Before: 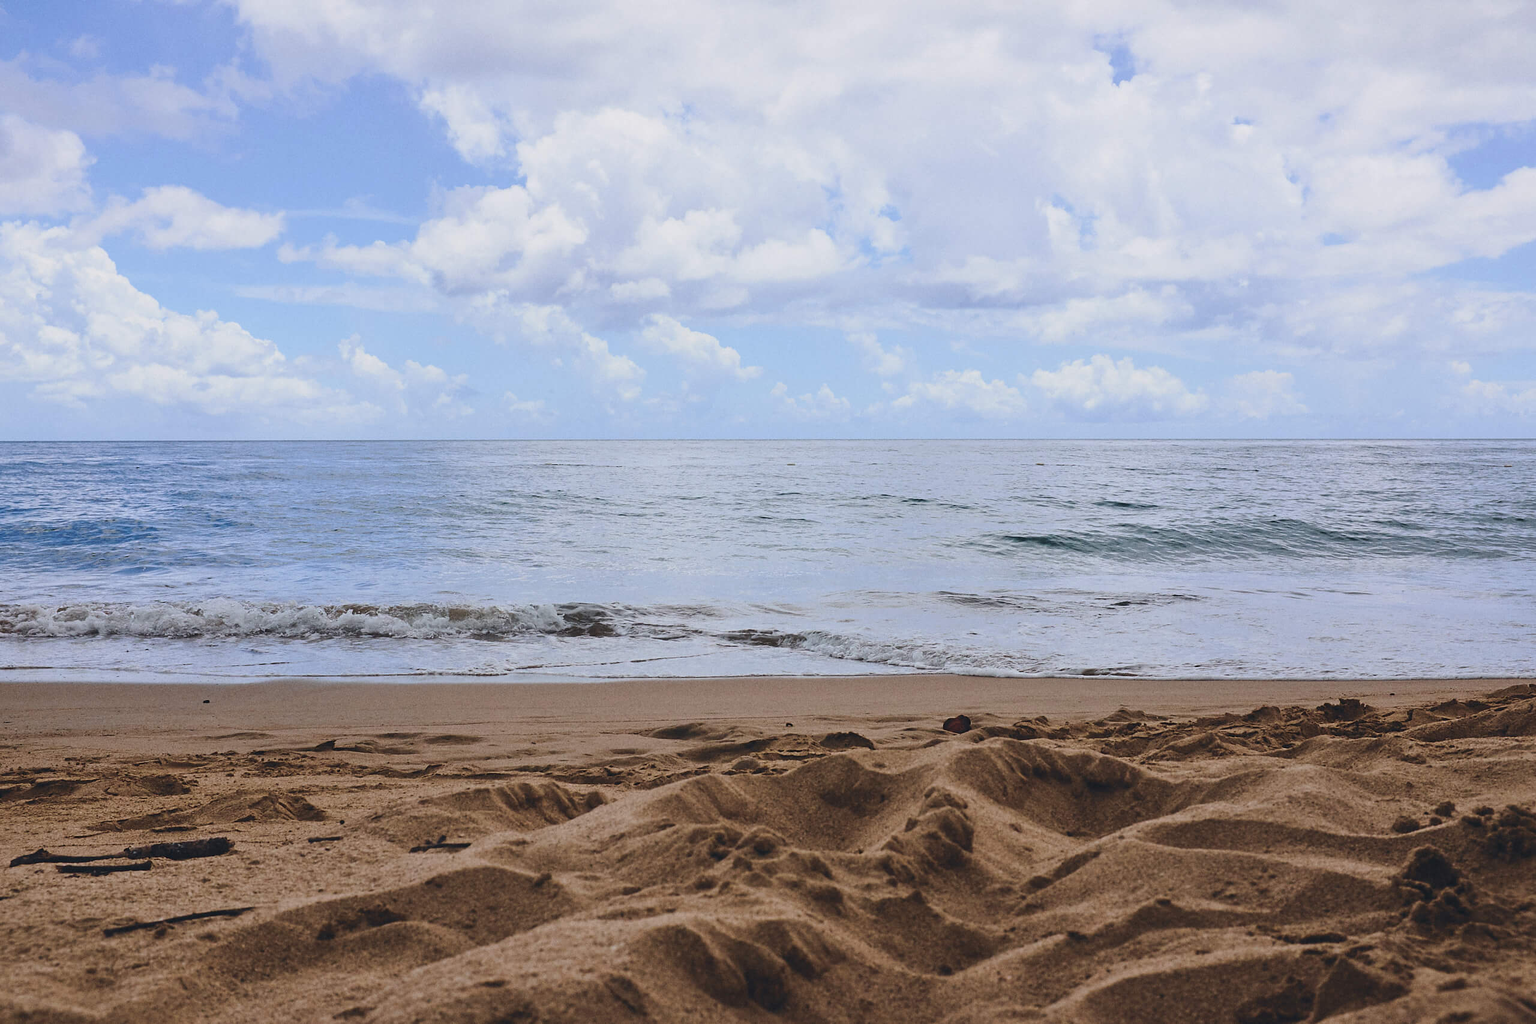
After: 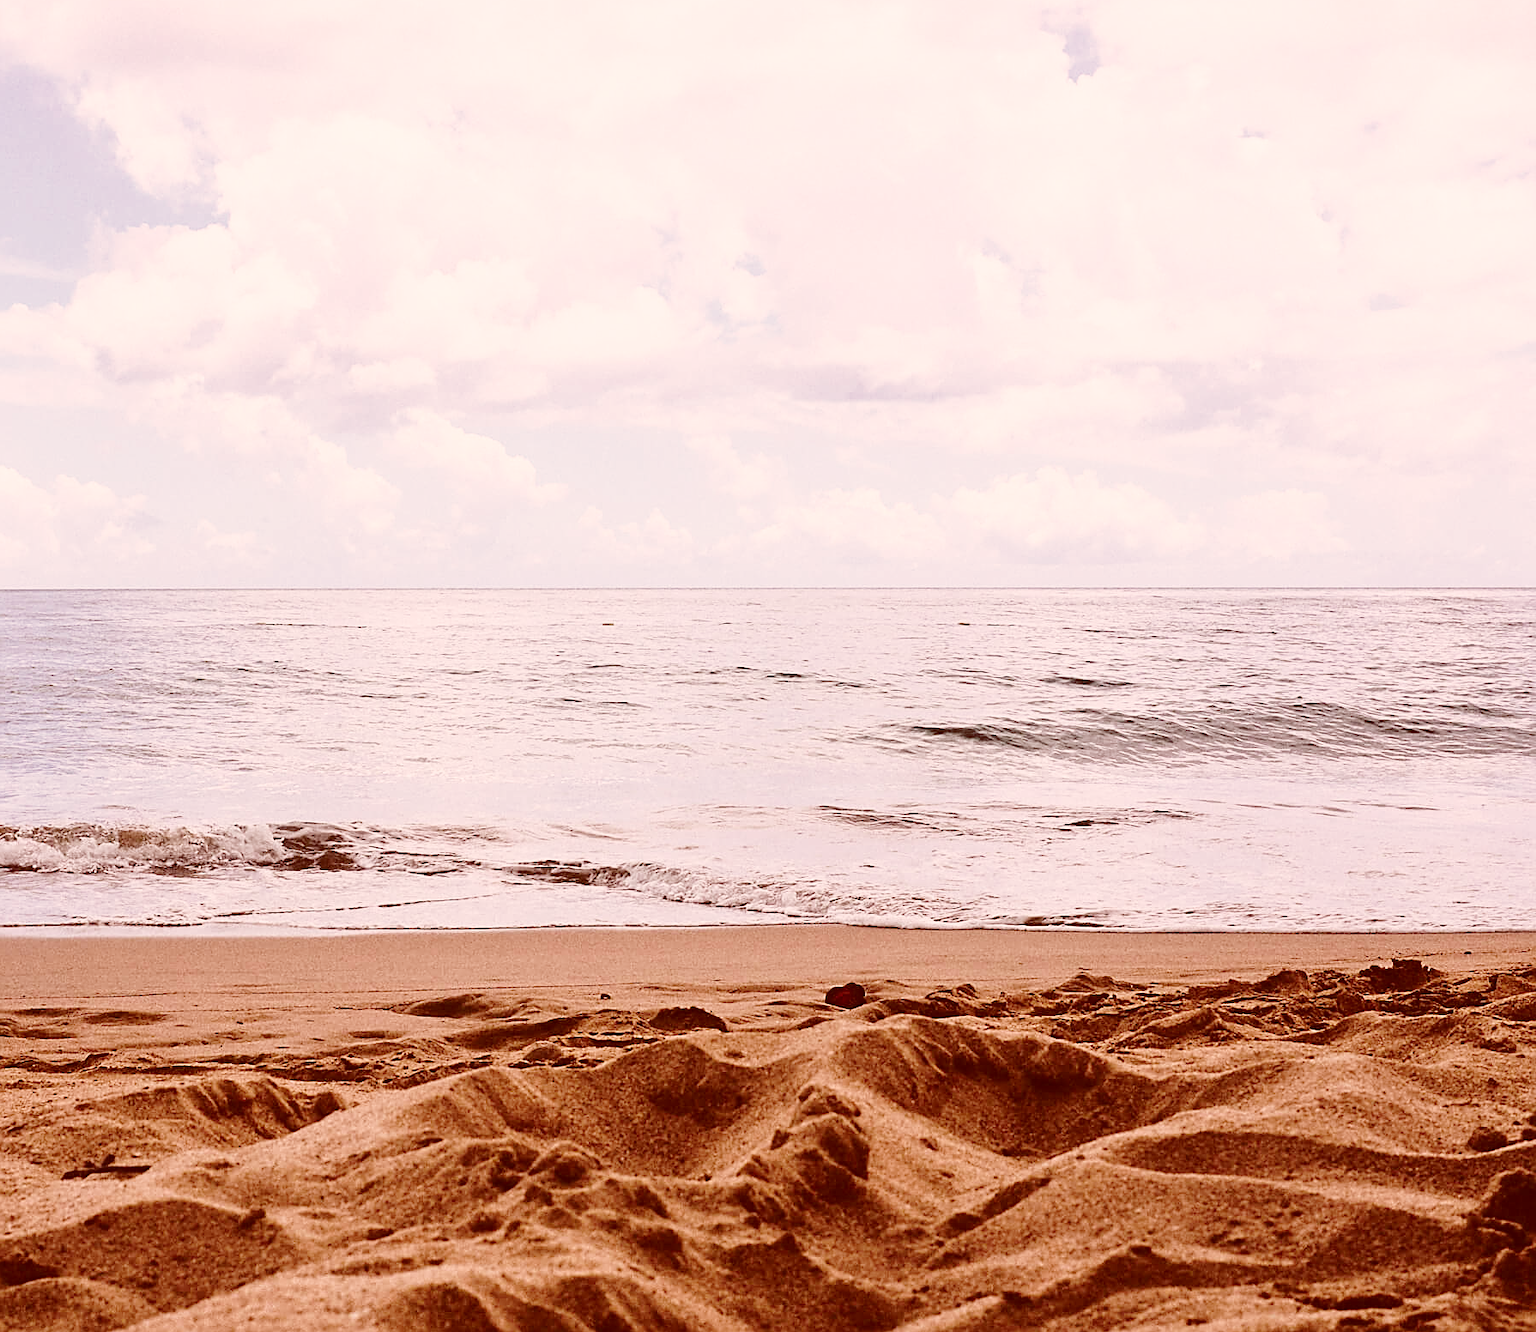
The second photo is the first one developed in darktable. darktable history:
base curve: curves: ch0 [(0, 0) (0.036, 0.037) (0.121, 0.228) (0.46, 0.76) (0.859, 0.983) (1, 1)], preserve colors none
sharpen: on, module defaults
crop and rotate: left 23.853%, top 2.801%, right 6.217%, bottom 6.218%
color correction: highlights a* 9.06, highlights b* 8.84, shadows a* 39.33, shadows b* 39.86, saturation 0.766
